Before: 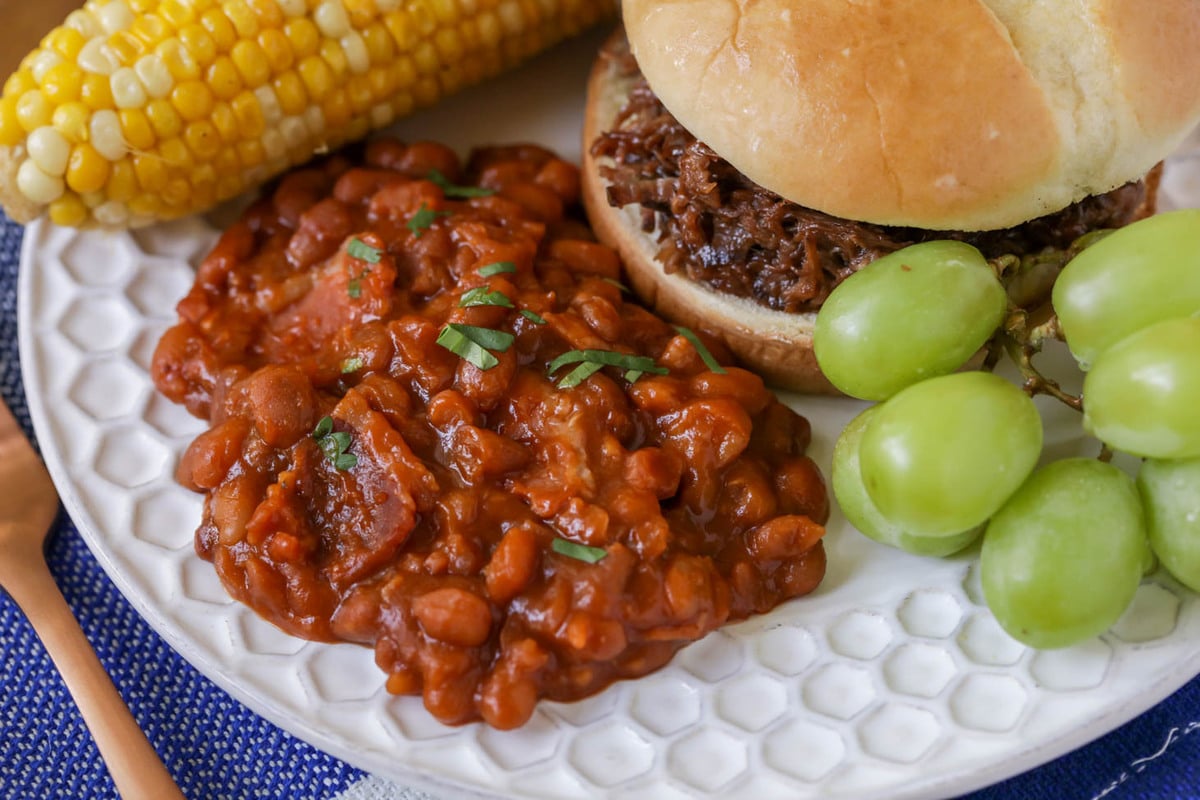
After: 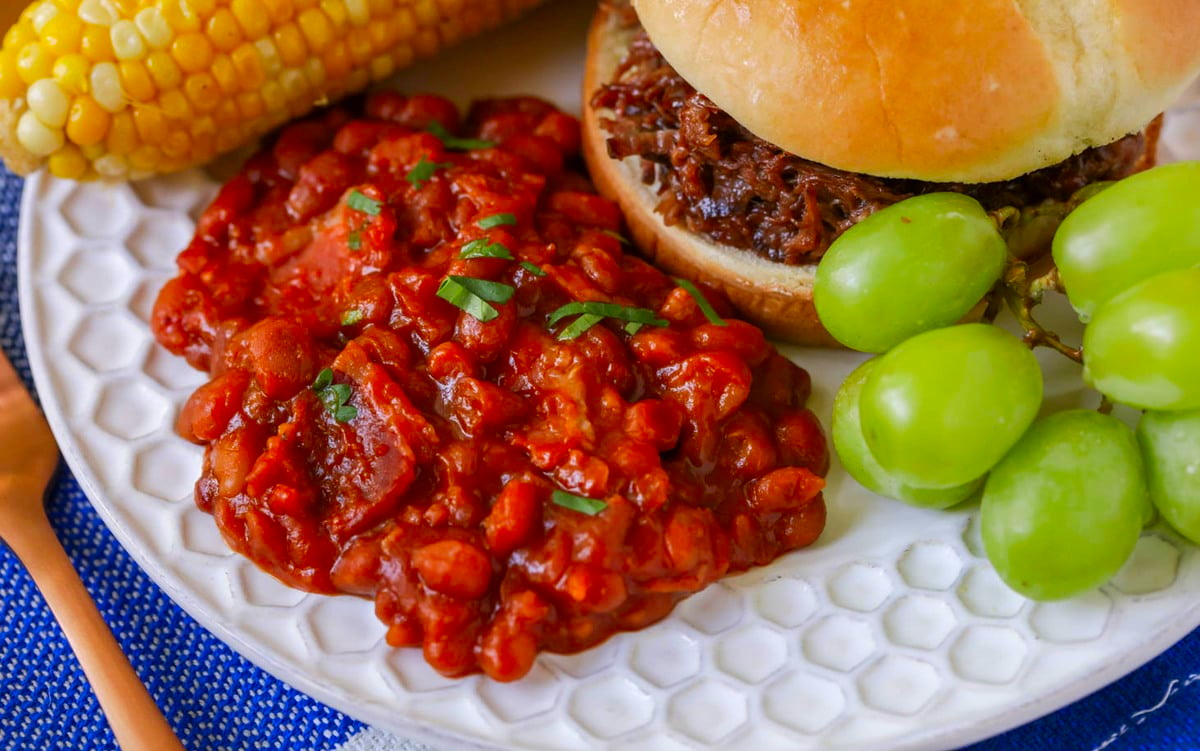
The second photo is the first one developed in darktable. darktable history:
contrast brightness saturation: saturation 0.506
crop and rotate: top 6.015%
